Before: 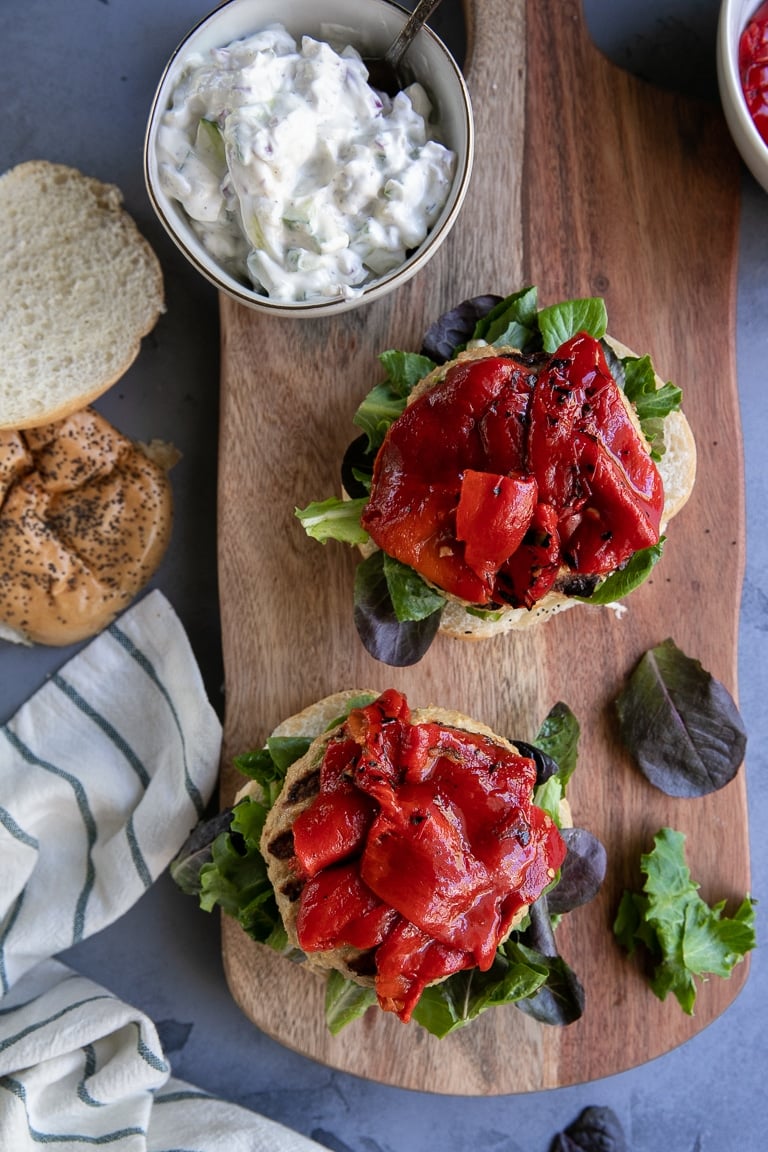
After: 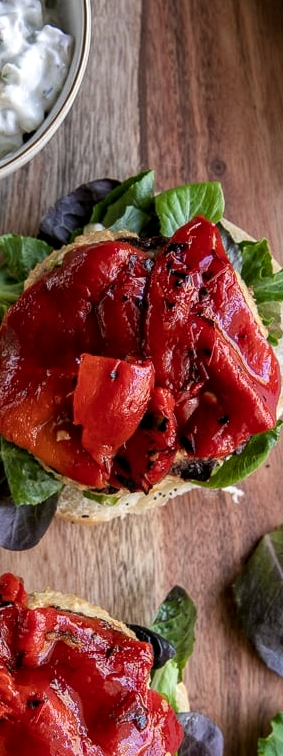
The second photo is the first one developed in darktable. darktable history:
crop and rotate: left 49.936%, top 10.094%, right 13.136%, bottom 24.256%
local contrast: on, module defaults
